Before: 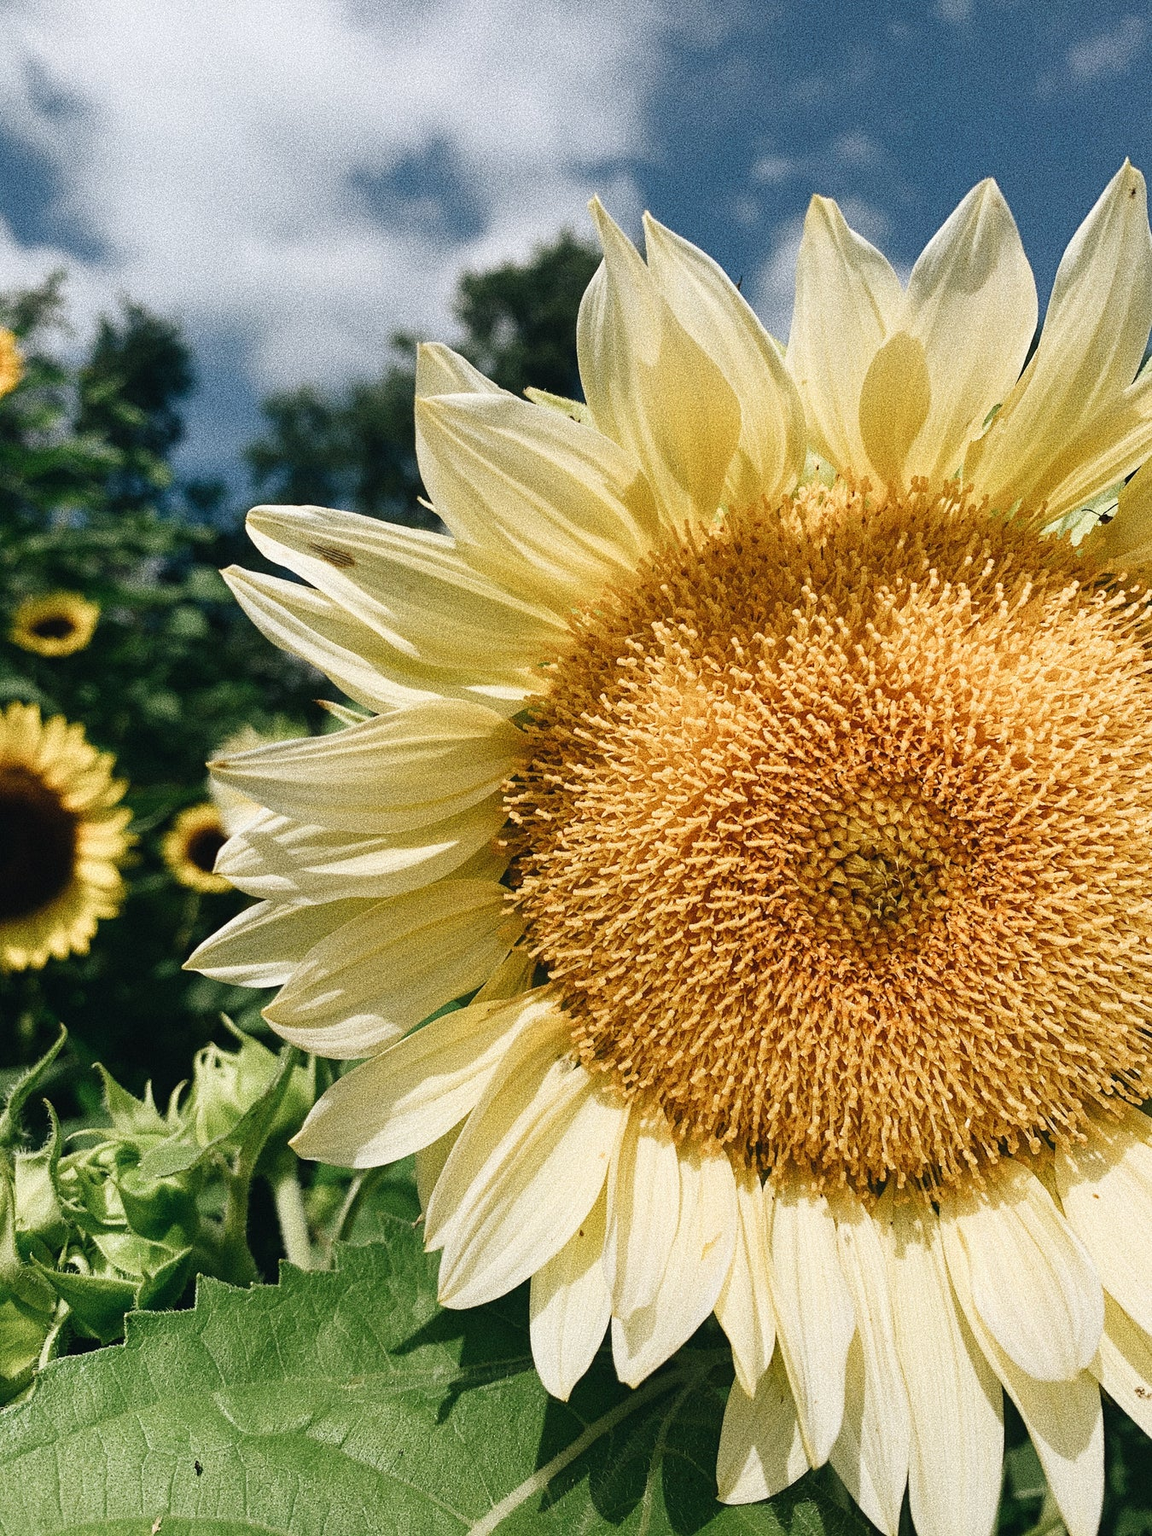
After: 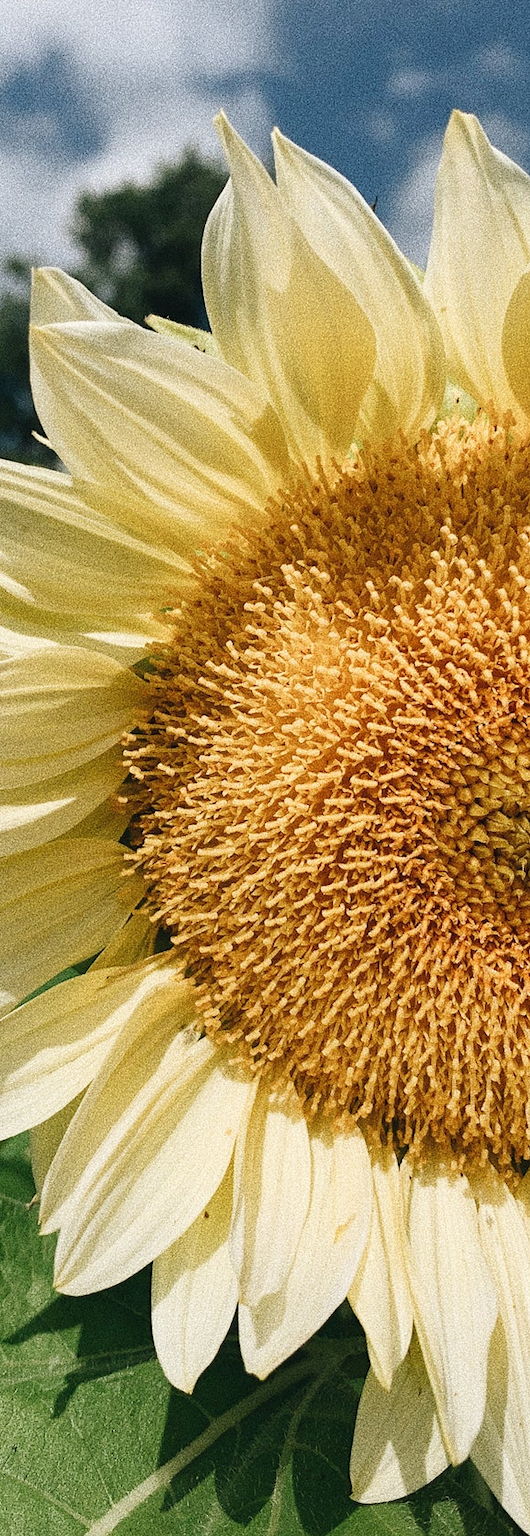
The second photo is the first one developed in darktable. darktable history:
crop: left 33.702%, top 5.976%, right 22.991%
